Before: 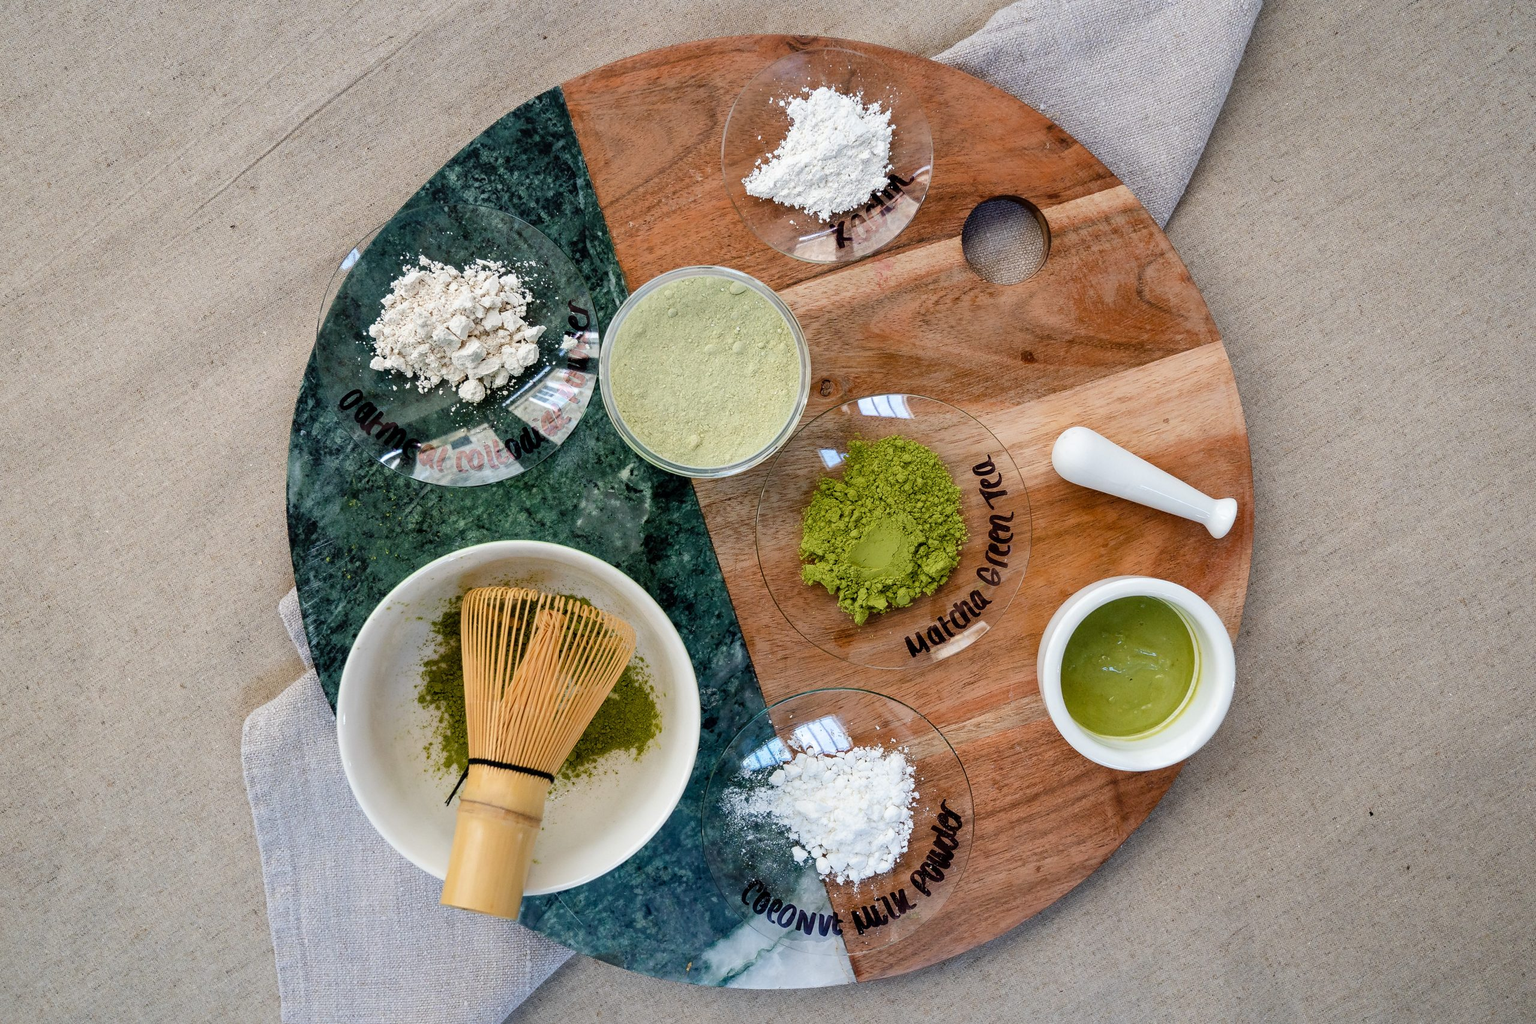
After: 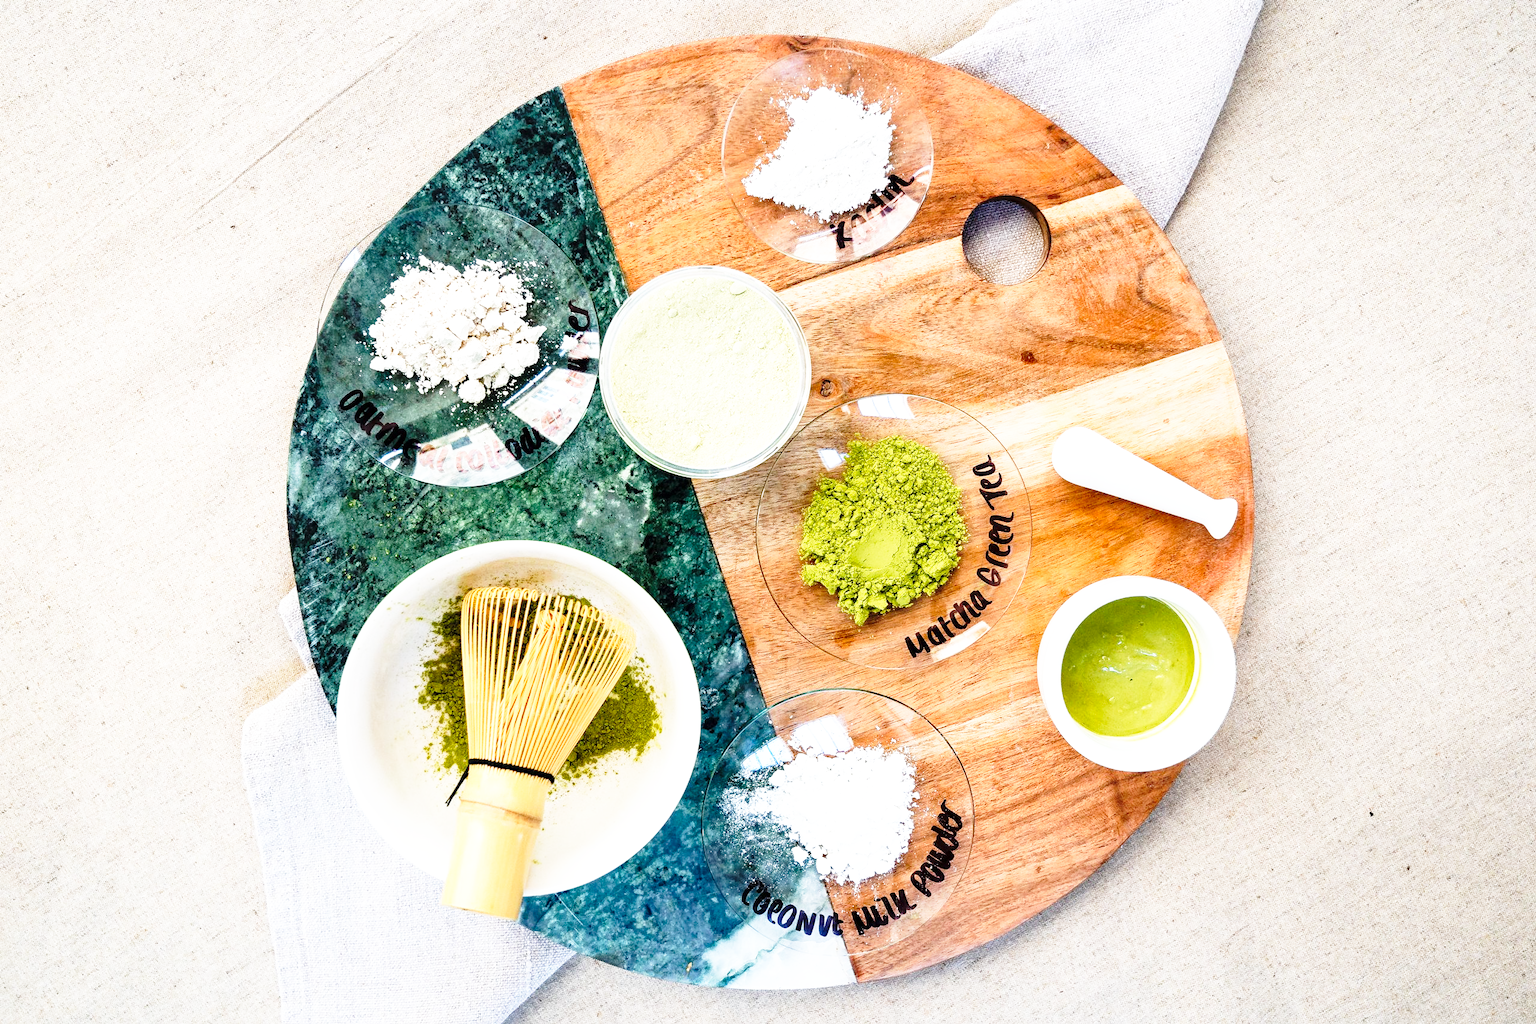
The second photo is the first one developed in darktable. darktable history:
exposure: exposure 0.6 EV, compensate highlight preservation false
base curve: curves: ch0 [(0, 0) (0.026, 0.03) (0.109, 0.232) (0.351, 0.748) (0.669, 0.968) (1, 1)], preserve colors none
